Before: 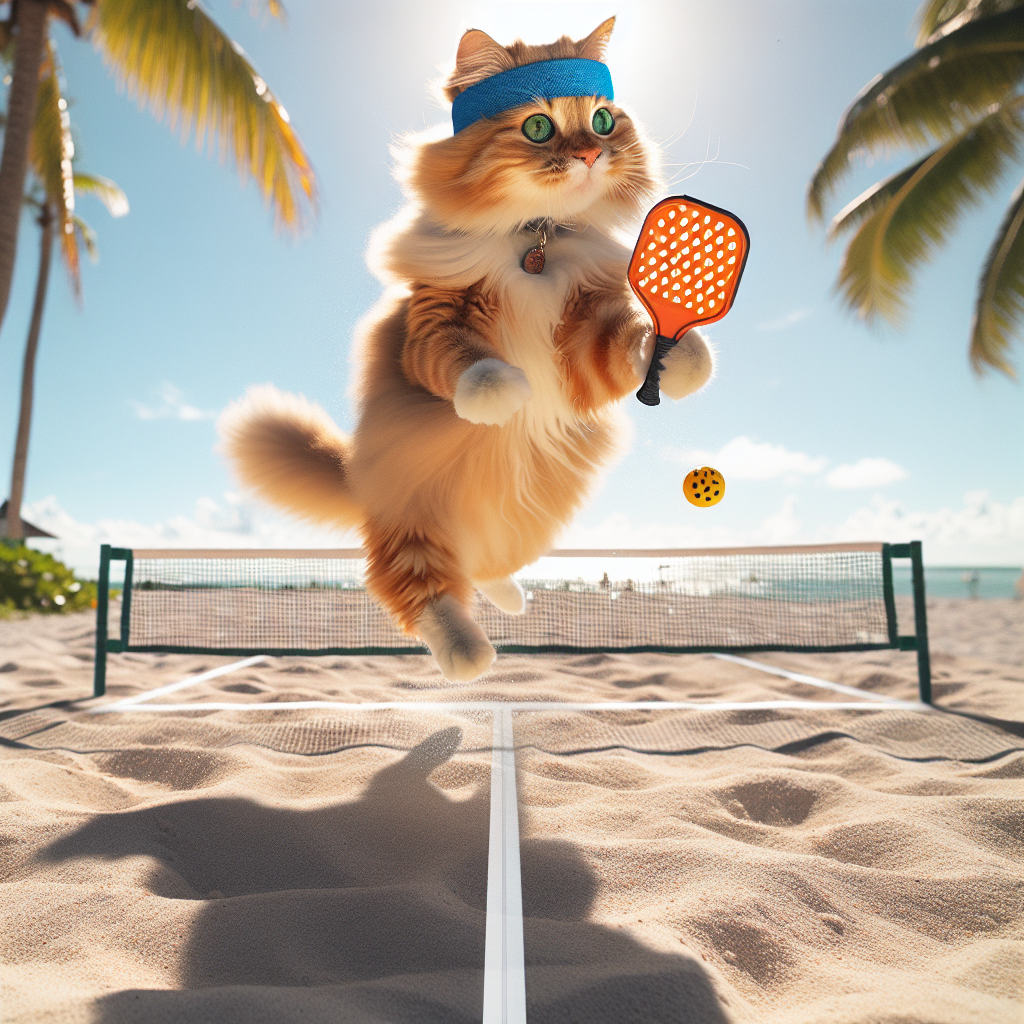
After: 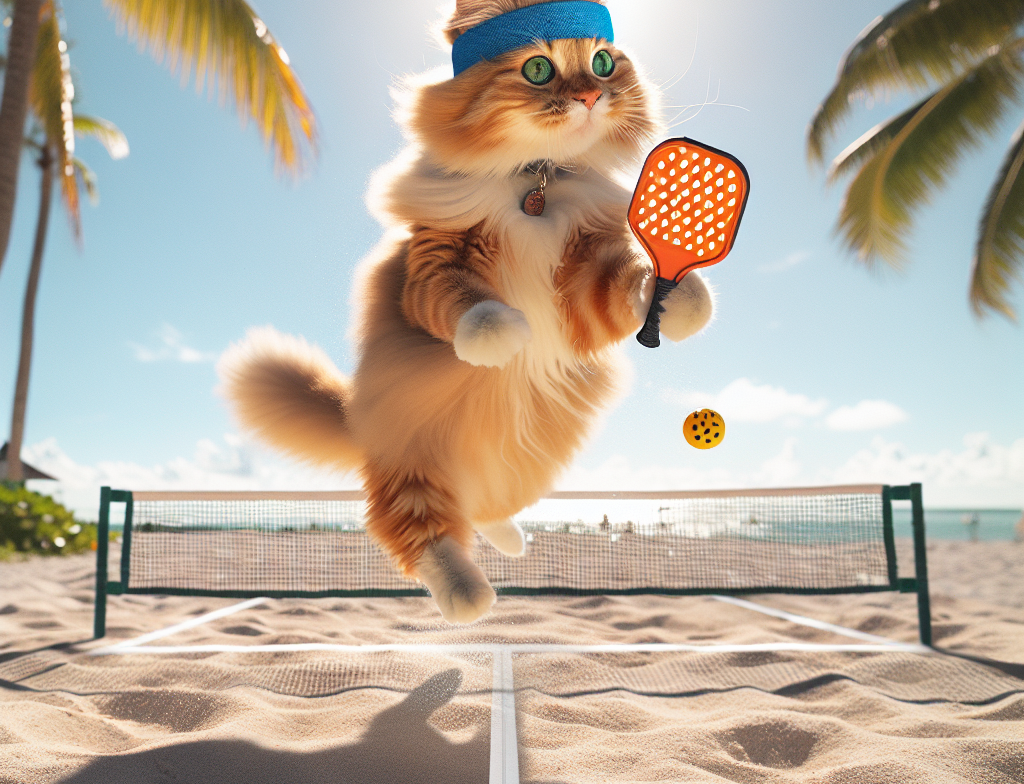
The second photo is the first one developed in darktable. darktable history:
crop: top 5.723%, bottom 17.673%
